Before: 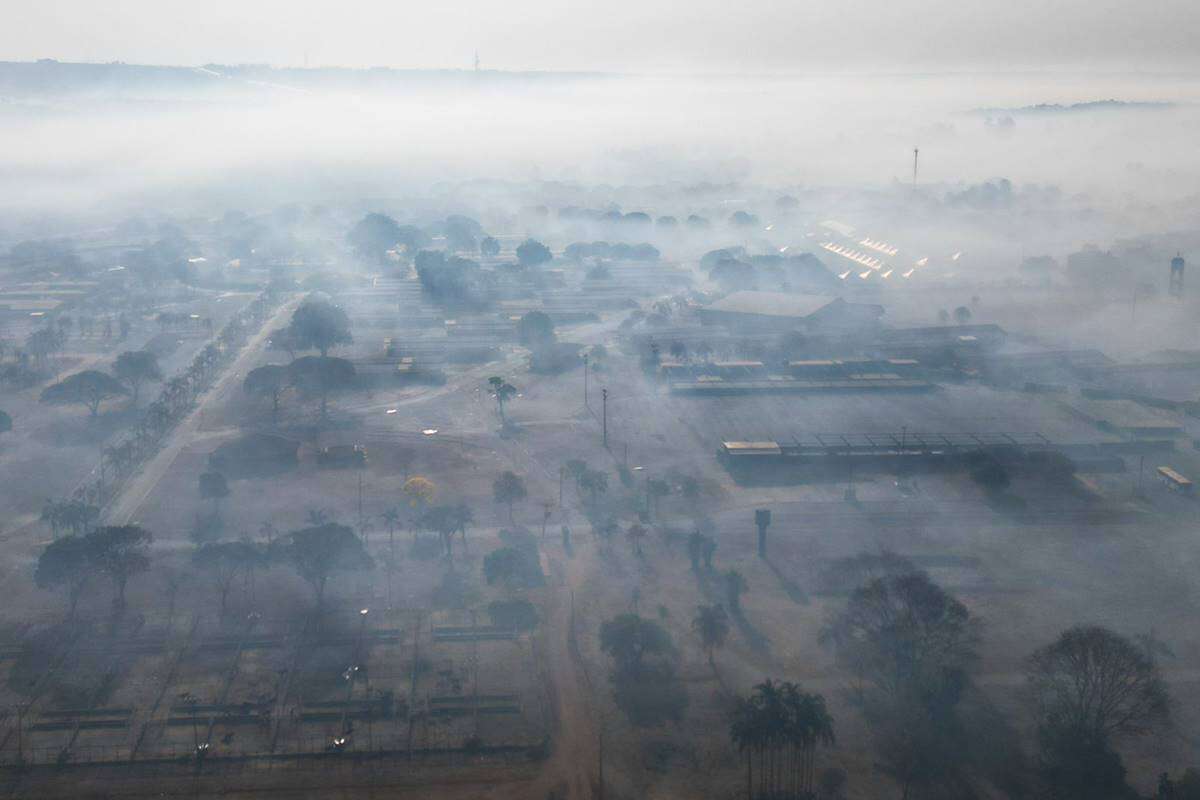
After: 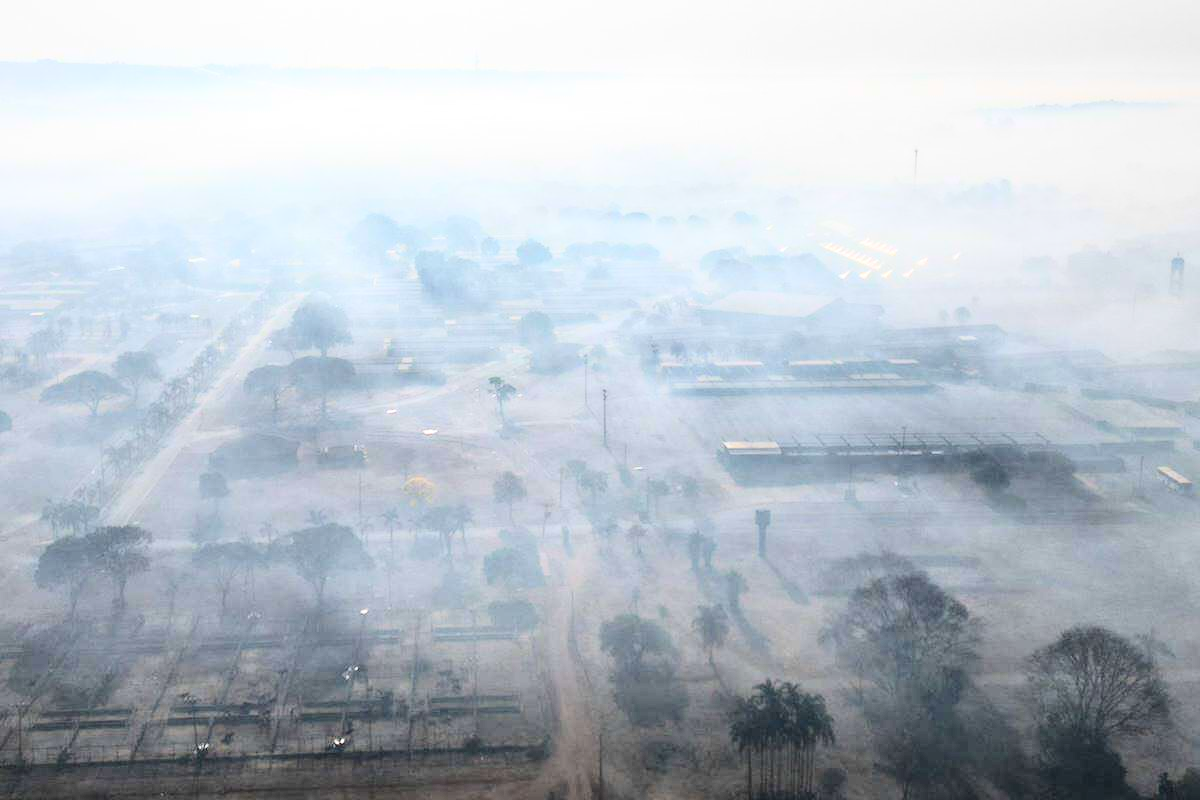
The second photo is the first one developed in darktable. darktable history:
tone curve: curves: ch0 [(0, 0) (0.004, 0) (0.133, 0.071) (0.325, 0.456) (0.832, 0.957) (1, 1)], color space Lab, independent channels, preserve colors none
exposure: black level correction 0.001, exposure 0.192 EV, compensate exposure bias true, compensate highlight preservation false
